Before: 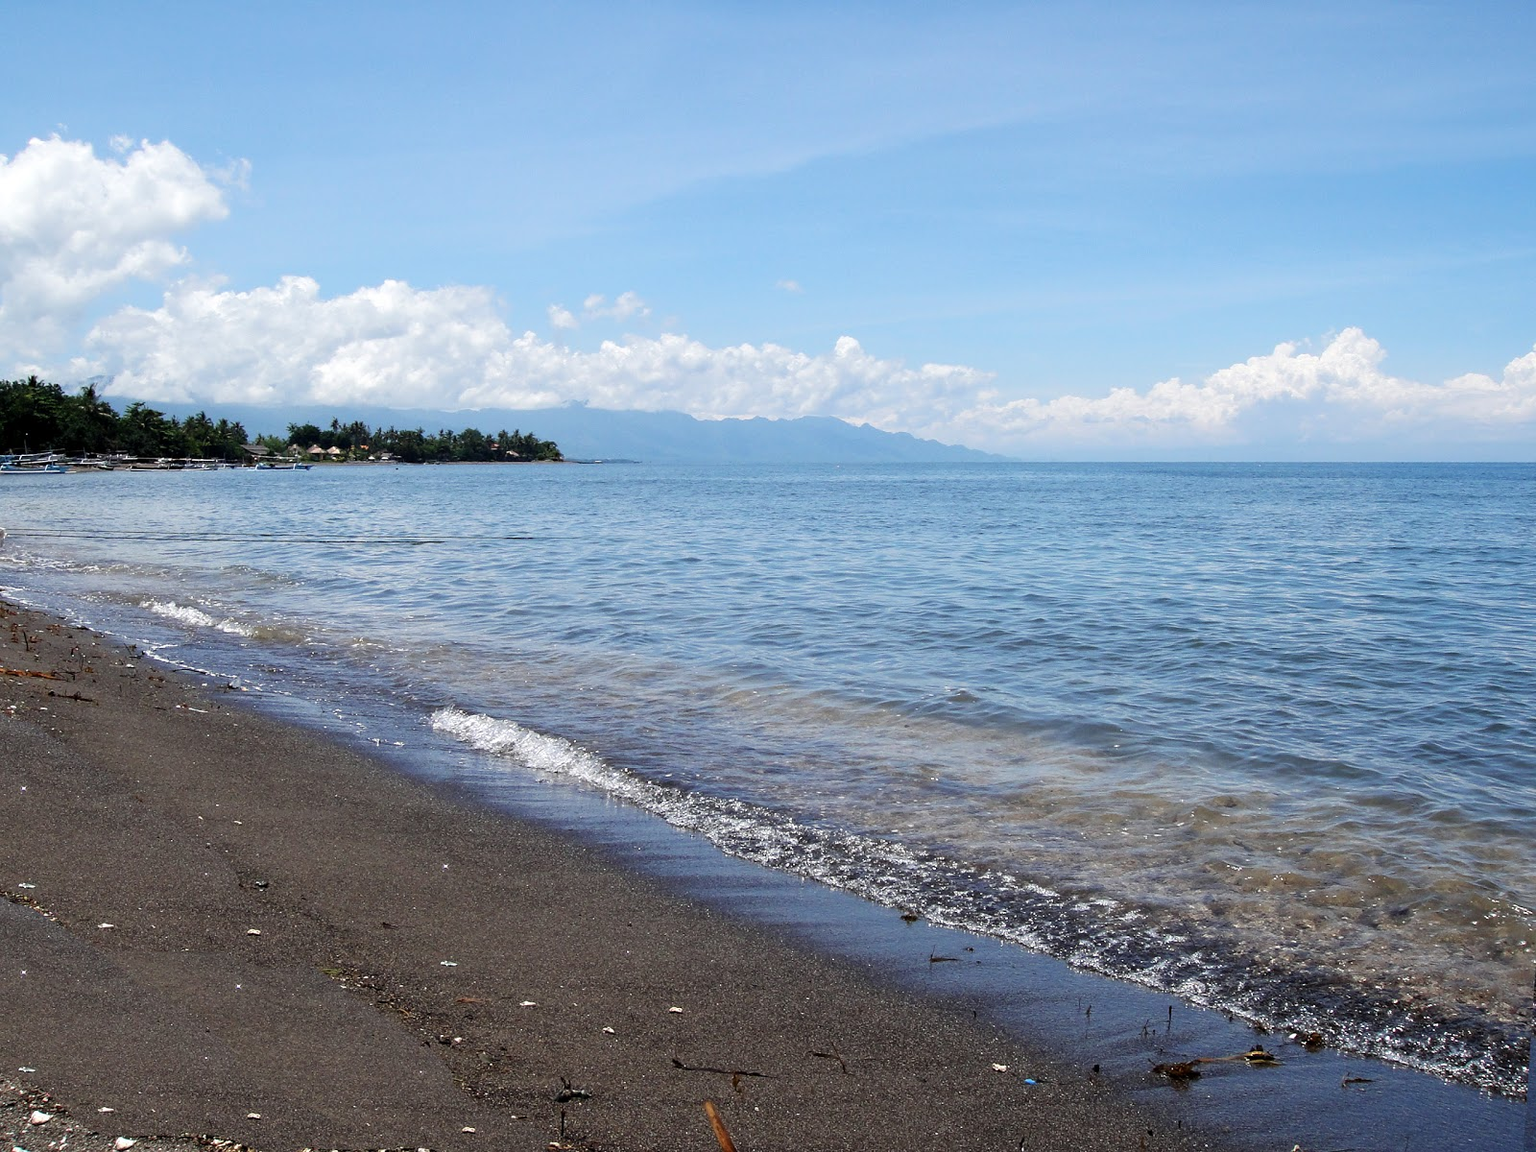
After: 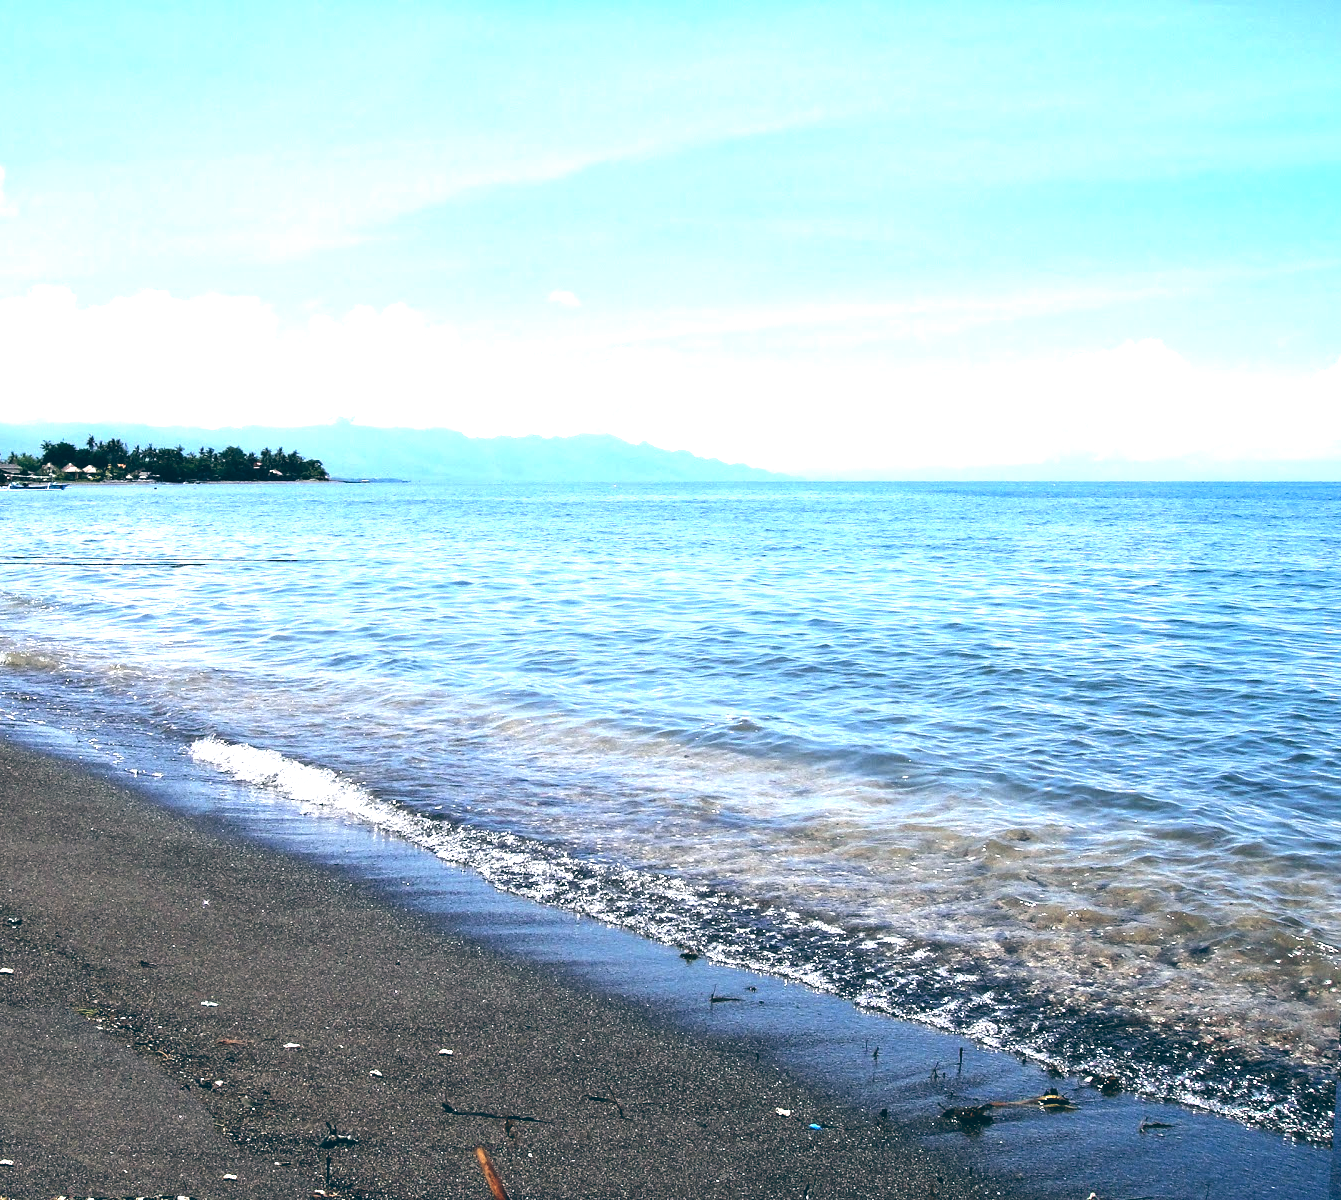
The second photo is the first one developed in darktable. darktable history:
exposure: exposure 0.6 EV, compensate highlight preservation false
tone equalizer: -8 EV -0.417 EV, -7 EV -0.389 EV, -6 EV -0.333 EV, -5 EV -0.222 EV, -3 EV 0.222 EV, -2 EV 0.333 EV, -1 EV 0.389 EV, +0 EV 0.417 EV, edges refinement/feathering 500, mask exposure compensation -1.57 EV, preserve details no
color balance: lift [1.016, 0.983, 1, 1.017], gamma [0.958, 1, 1, 1], gain [0.981, 1.007, 0.993, 1.002], input saturation 118.26%, contrast 13.43%, contrast fulcrum 21.62%, output saturation 82.76%
crop: left 16.145%
